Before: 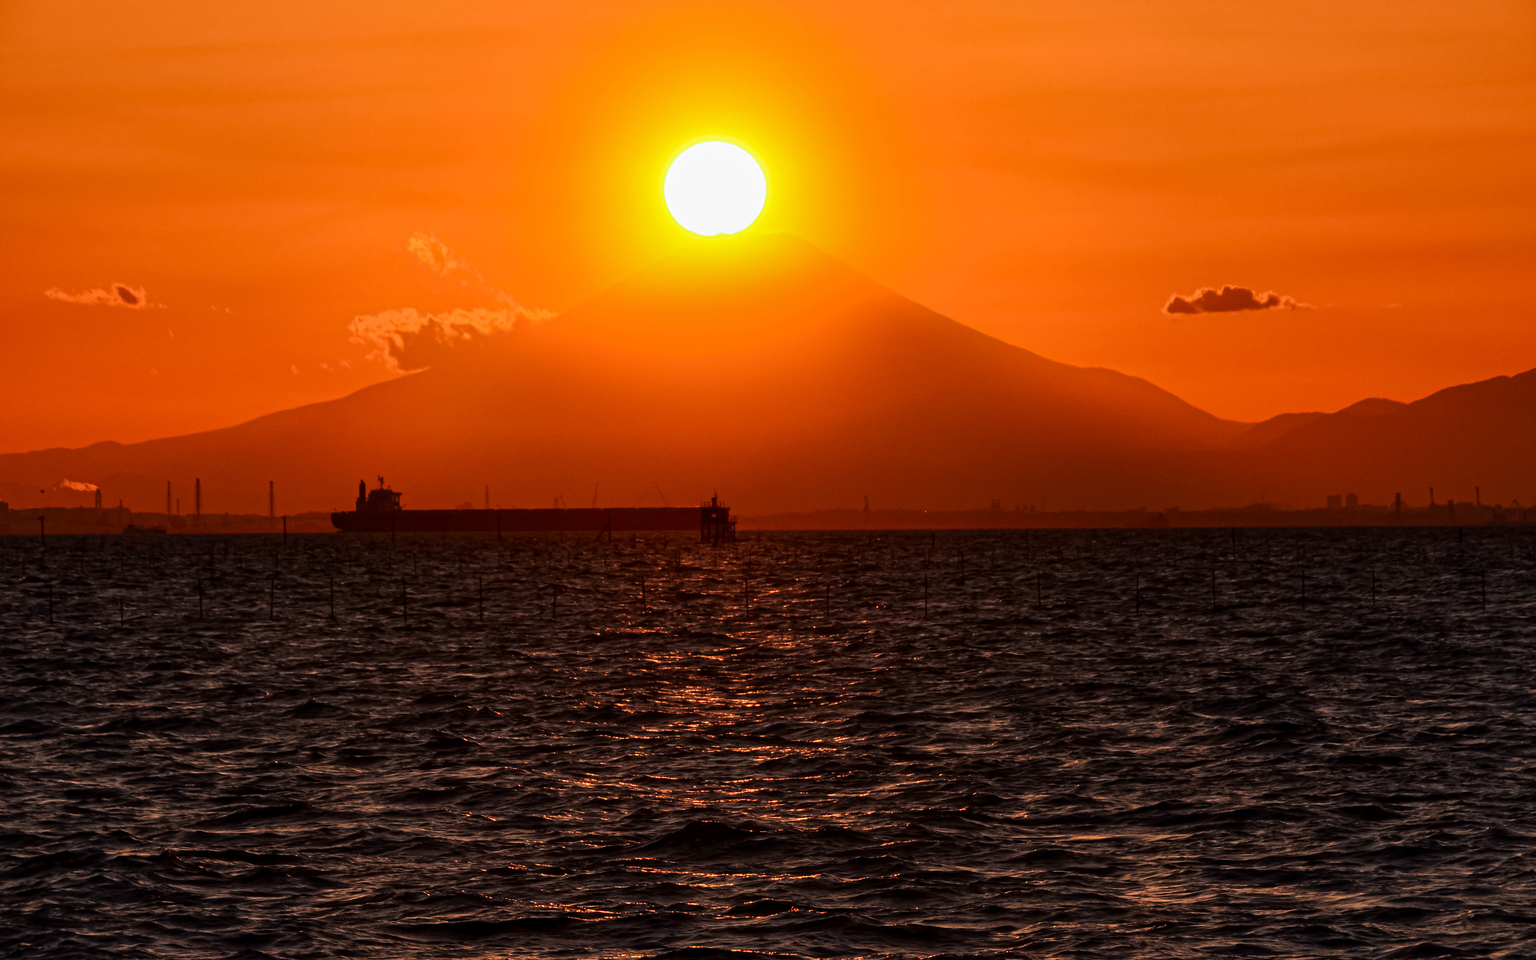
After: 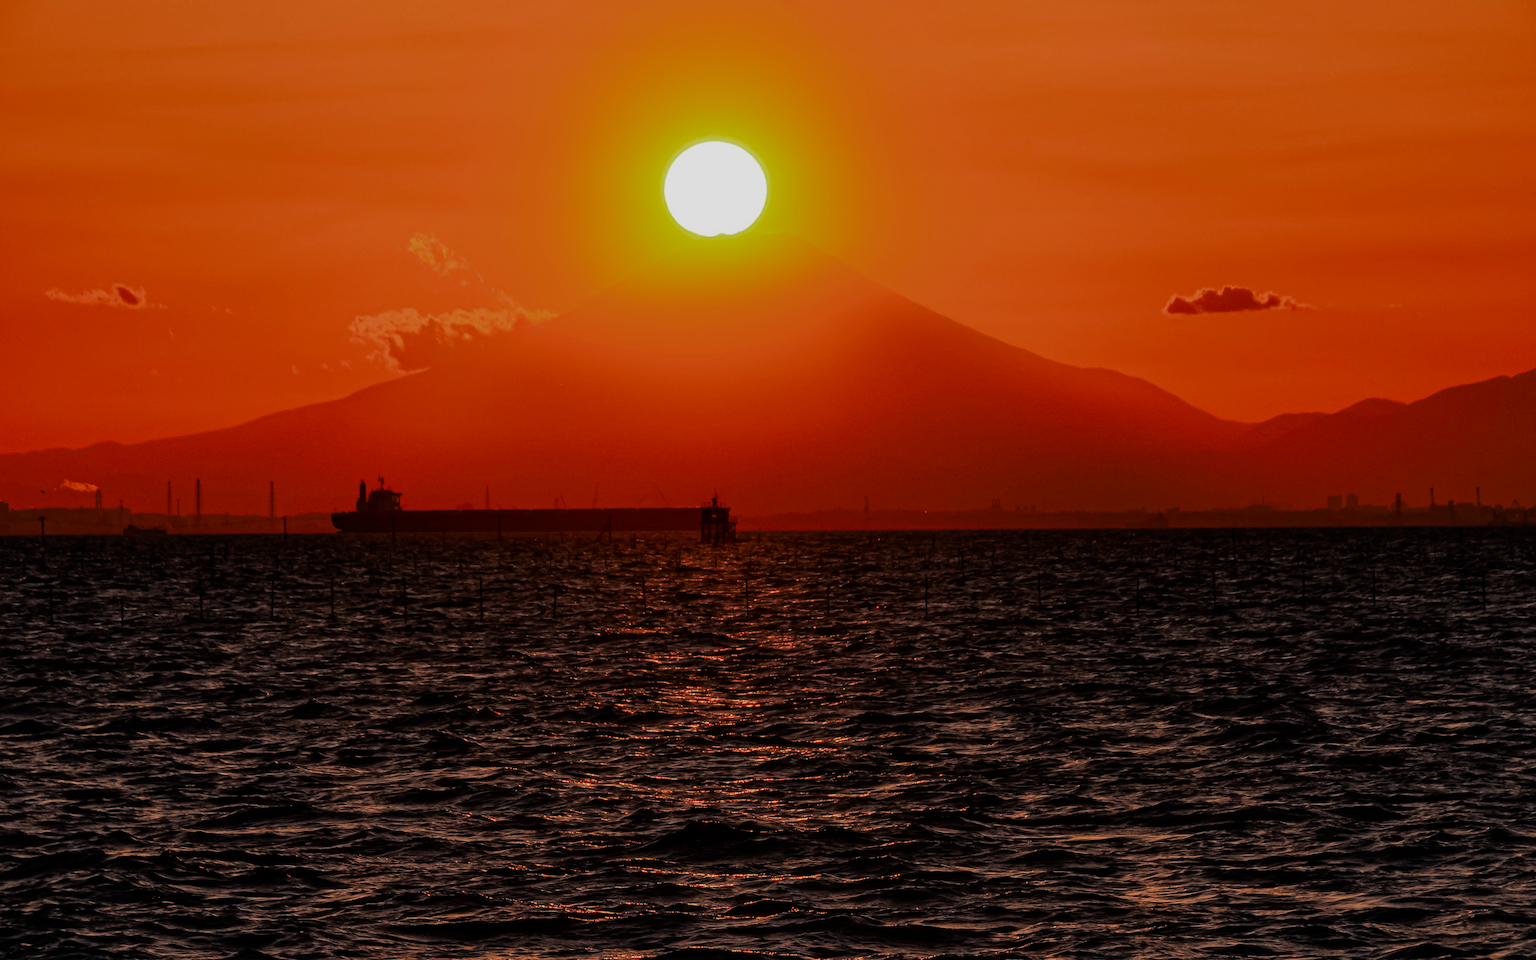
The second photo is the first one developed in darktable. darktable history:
exposure: black level correction 0, exposure 0.393 EV, compensate exposure bias true, compensate highlight preservation false
color zones: curves: ch0 [(0.004, 0.388) (0.125, 0.392) (0.25, 0.404) (0.375, 0.5) (0.5, 0.5) (0.625, 0.5) (0.75, 0.5) (0.875, 0.5)]; ch1 [(0, 0.5) (0.125, 0.5) (0.25, 0.5) (0.375, 0.124) (0.524, 0.124) (0.645, 0.128) (0.789, 0.132) (0.914, 0.096) (0.998, 0.068)]
filmic rgb: black relative exposure -7.65 EV, white relative exposure 4.56 EV, hardness 3.61
